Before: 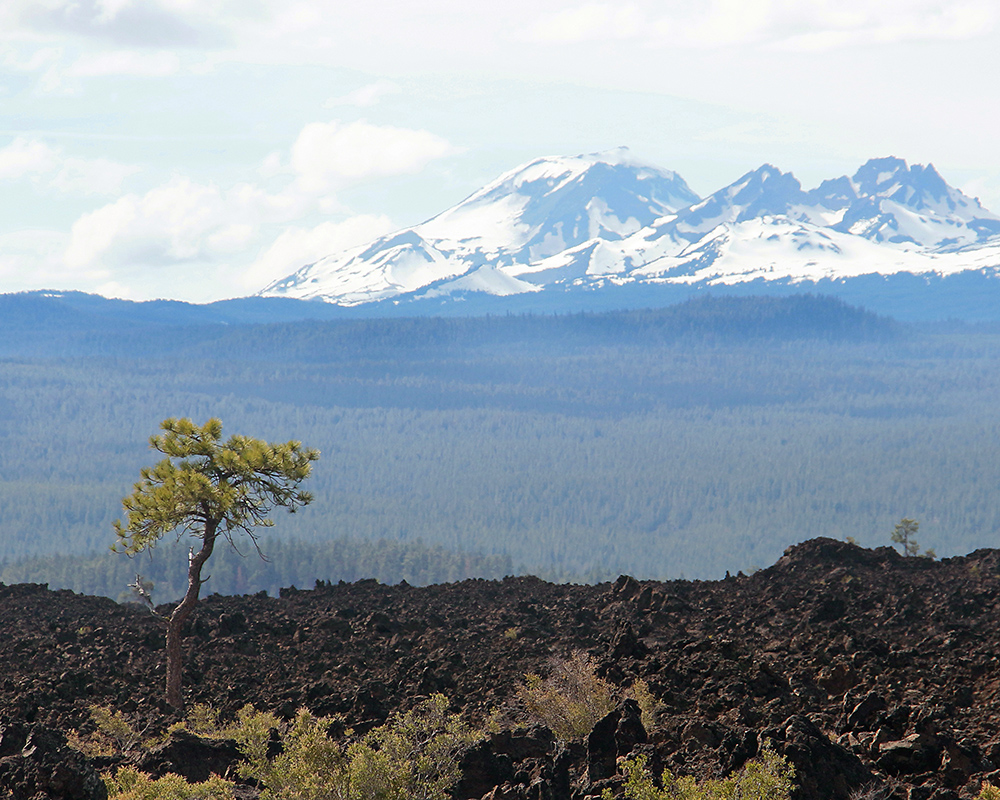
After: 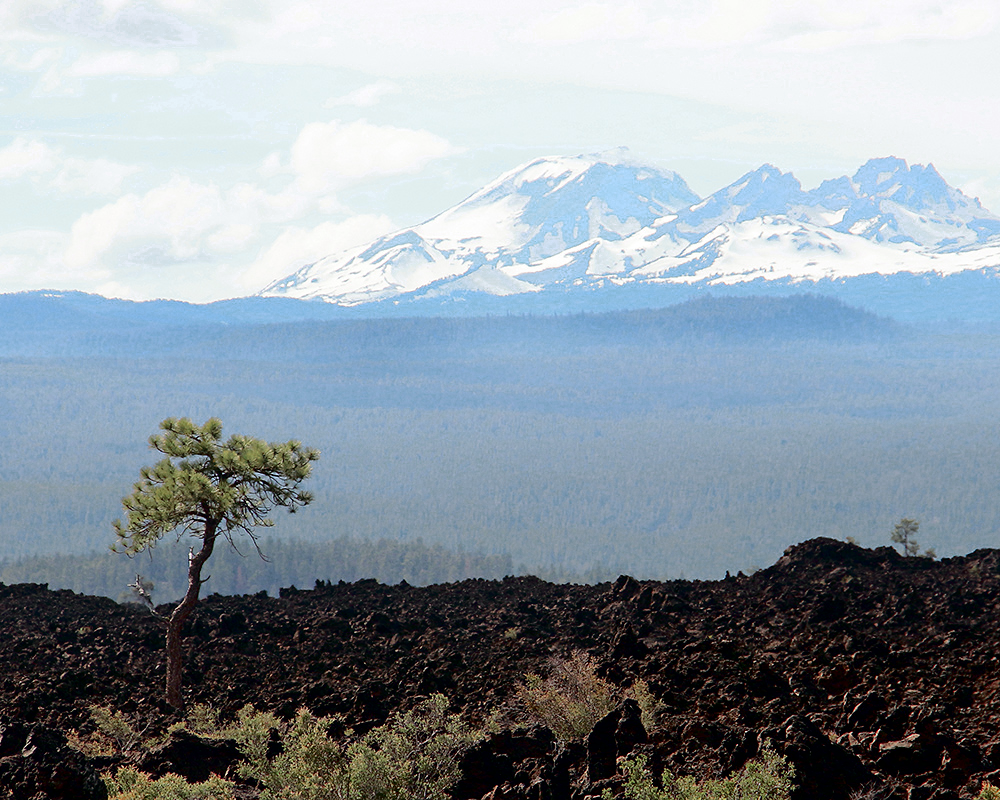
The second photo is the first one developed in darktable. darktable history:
color zones: curves: ch0 [(0, 0.466) (0.128, 0.466) (0.25, 0.5) (0.375, 0.456) (0.5, 0.5) (0.625, 0.5) (0.737, 0.652) (0.875, 0.5)]; ch1 [(0, 0.603) (0.125, 0.618) (0.261, 0.348) (0.372, 0.353) (0.497, 0.363) (0.611, 0.45) (0.731, 0.427) (0.875, 0.518) (0.998, 0.652)]; ch2 [(0, 0.559) (0.125, 0.451) (0.253, 0.564) (0.37, 0.578) (0.5, 0.466) (0.625, 0.471) (0.731, 0.471) (0.88, 0.485)]
fill light: exposure -2 EV, width 8.6
exposure: black level correction 0.007, compensate highlight preservation false
